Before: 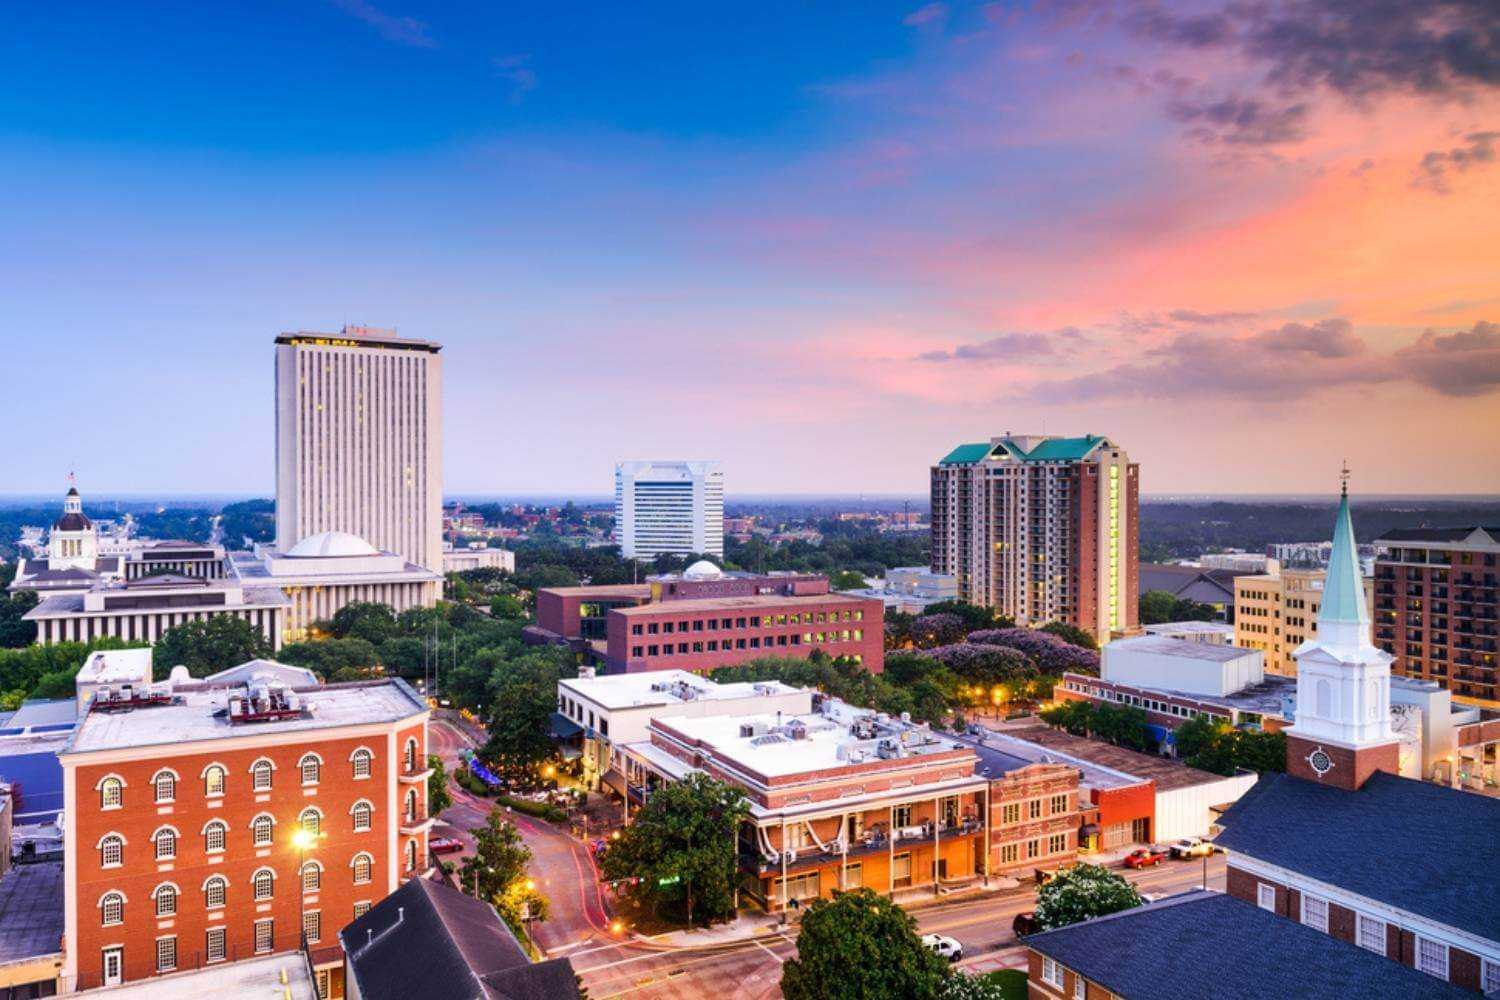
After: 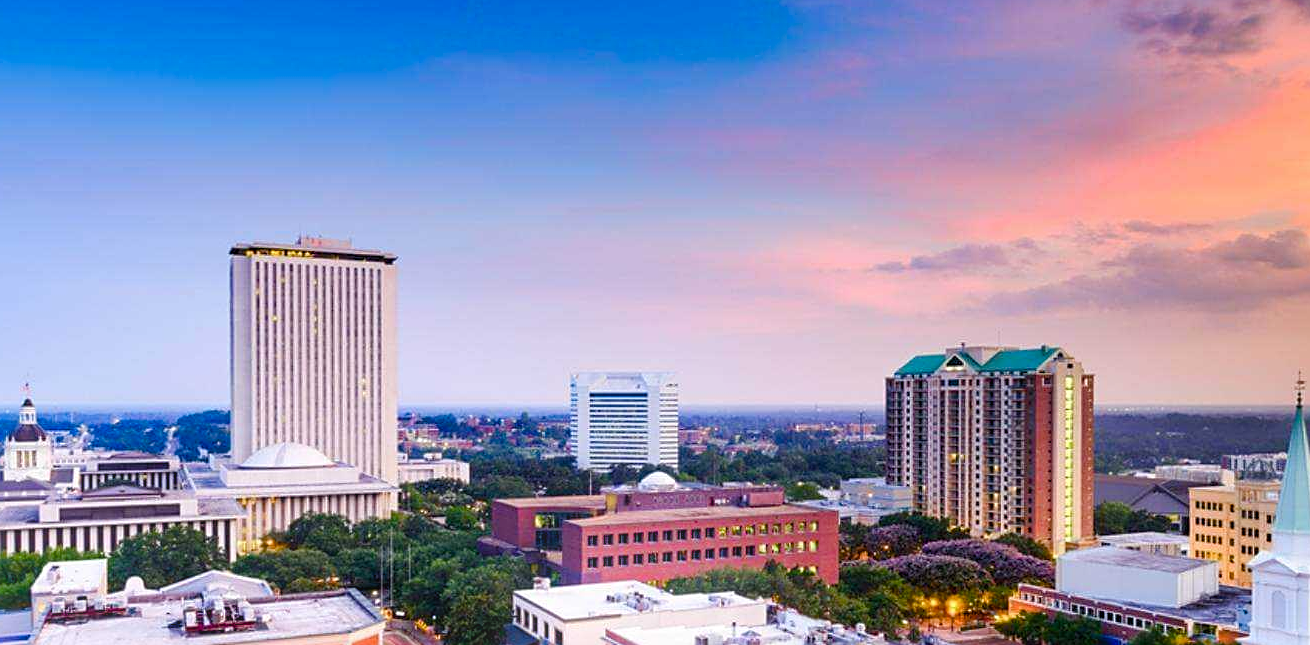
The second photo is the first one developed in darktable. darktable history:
crop: left 3.015%, top 8.969%, right 9.647%, bottom 26.457%
bloom: size 13.65%, threshold 98.39%, strength 4.82%
white balance: emerald 1
color balance rgb: perceptual saturation grading › global saturation 20%, perceptual saturation grading › highlights -25%, perceptual saturation grading › shadows 25%
sharpen: on, module defaults
